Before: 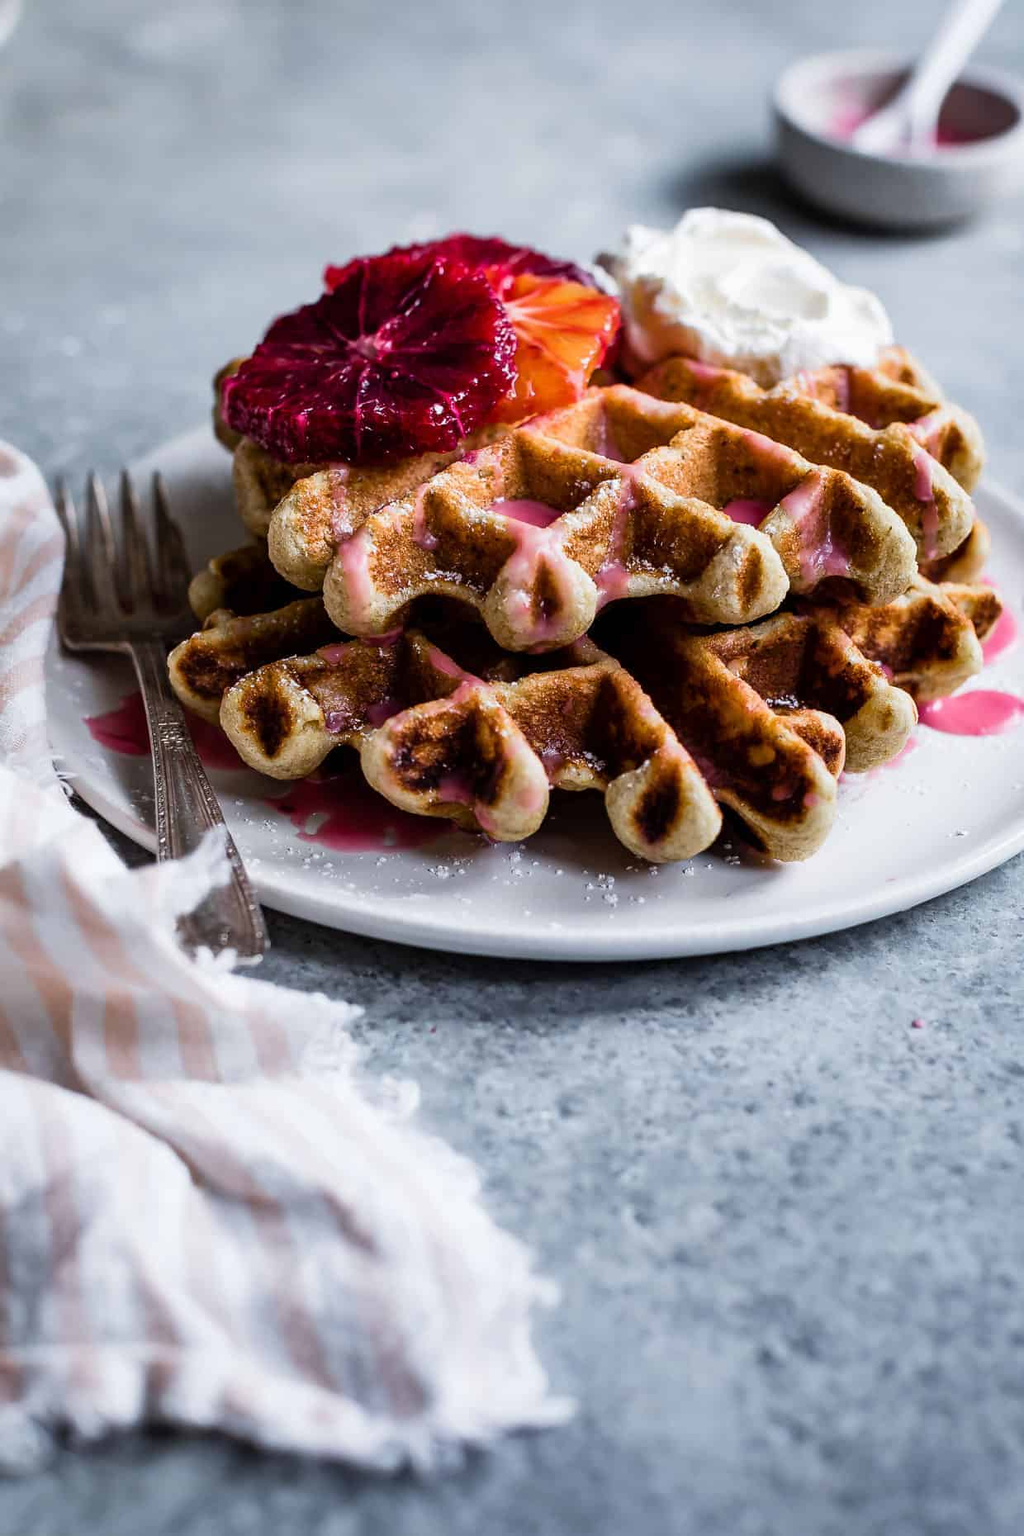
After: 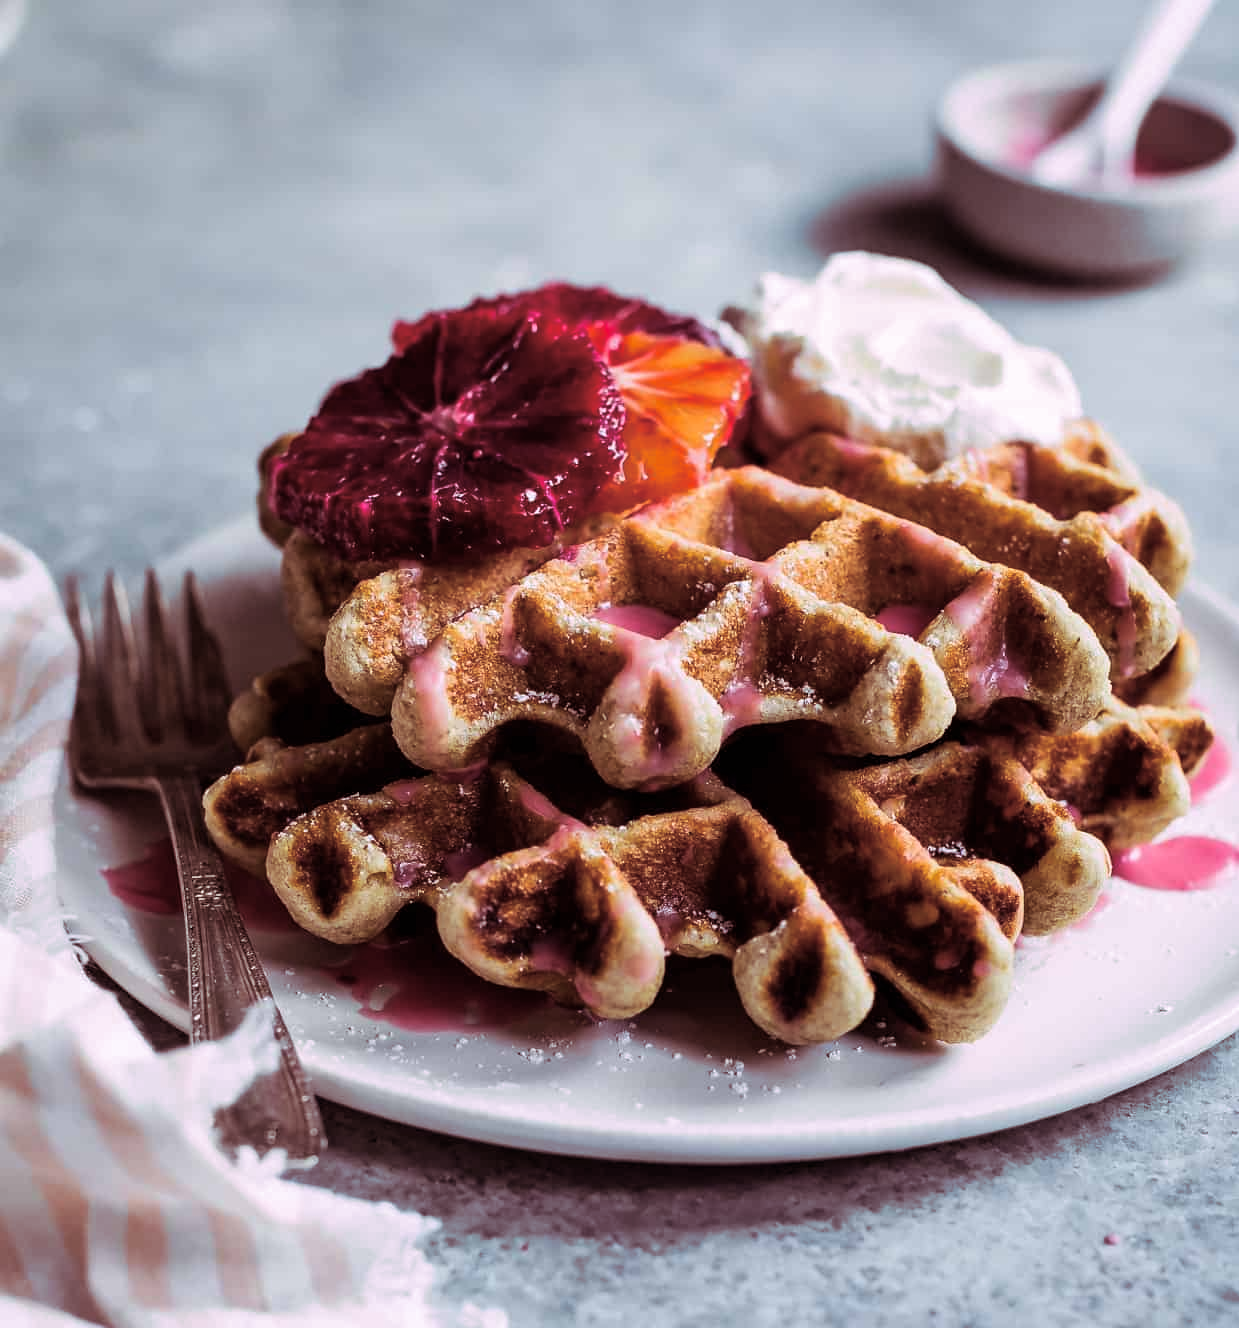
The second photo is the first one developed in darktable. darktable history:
split-toning: highlights › hue 298.8°, highlights › saturation 0.73, compress 41.76%
crop: bottom 28.576%
